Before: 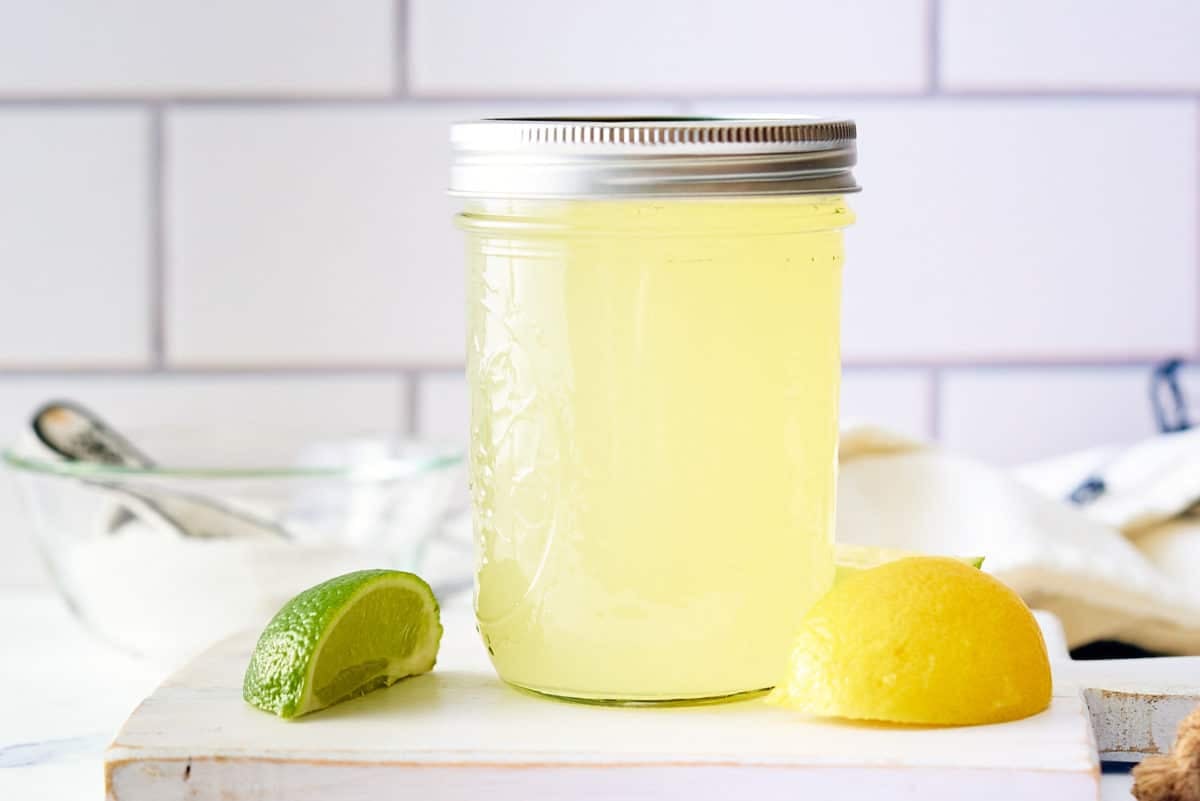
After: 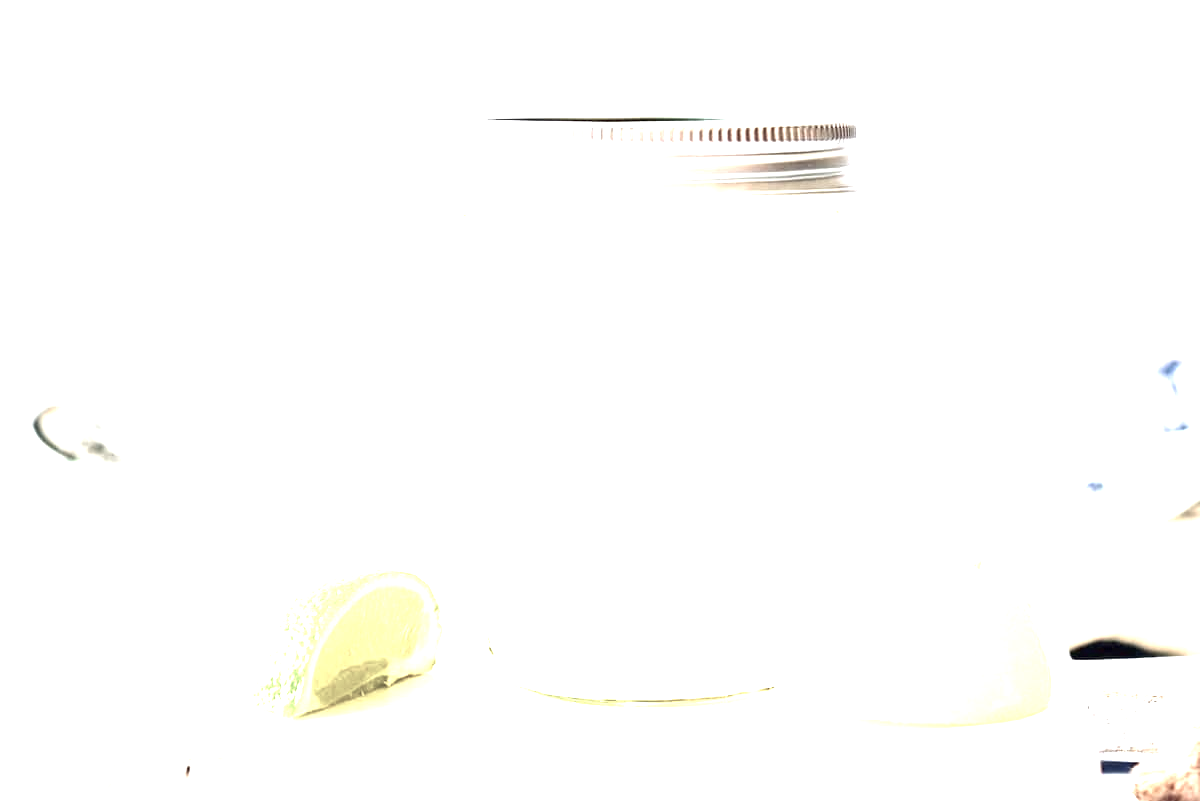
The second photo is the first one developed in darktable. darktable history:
color balance rgb: linear chroma grading › global chroma -16.06%, perceptual saturation grading › global saturation -32.85%, global vibrance -23.56%
exposure: exposure 2.25 EV, compensate highlight preservation false
